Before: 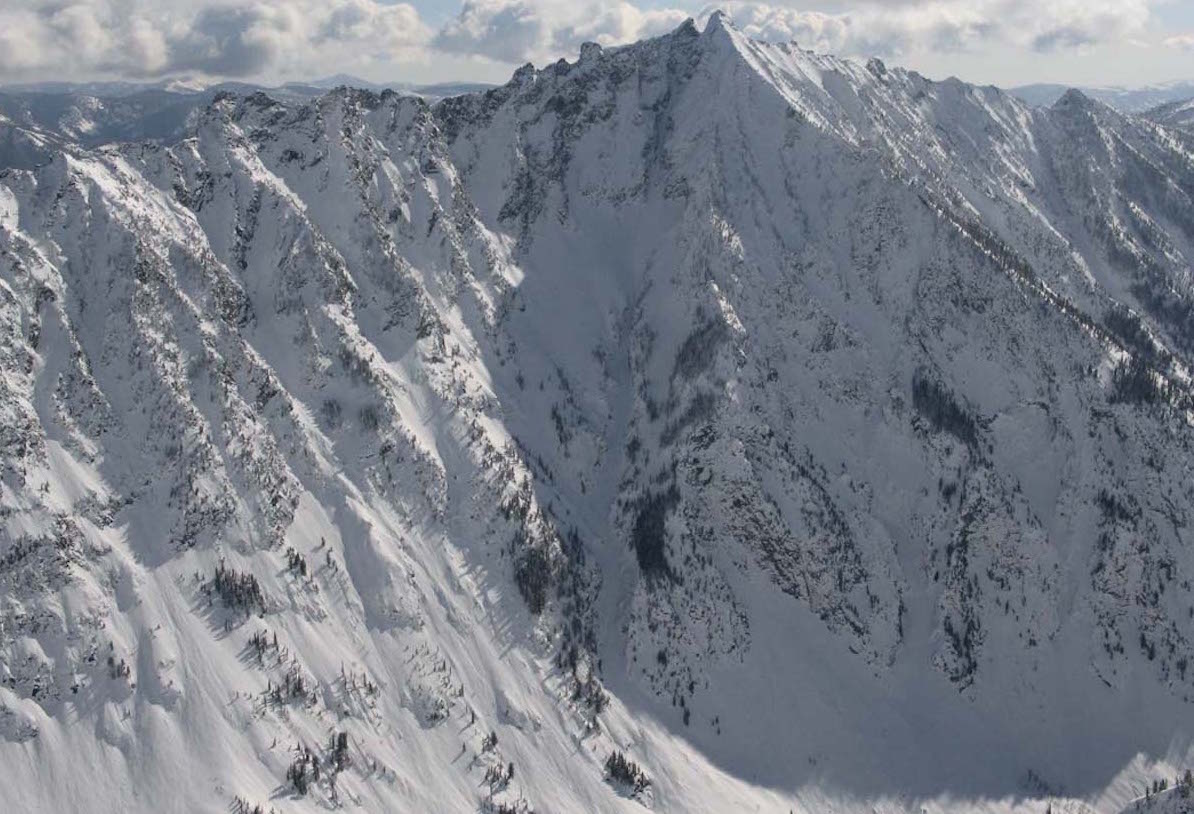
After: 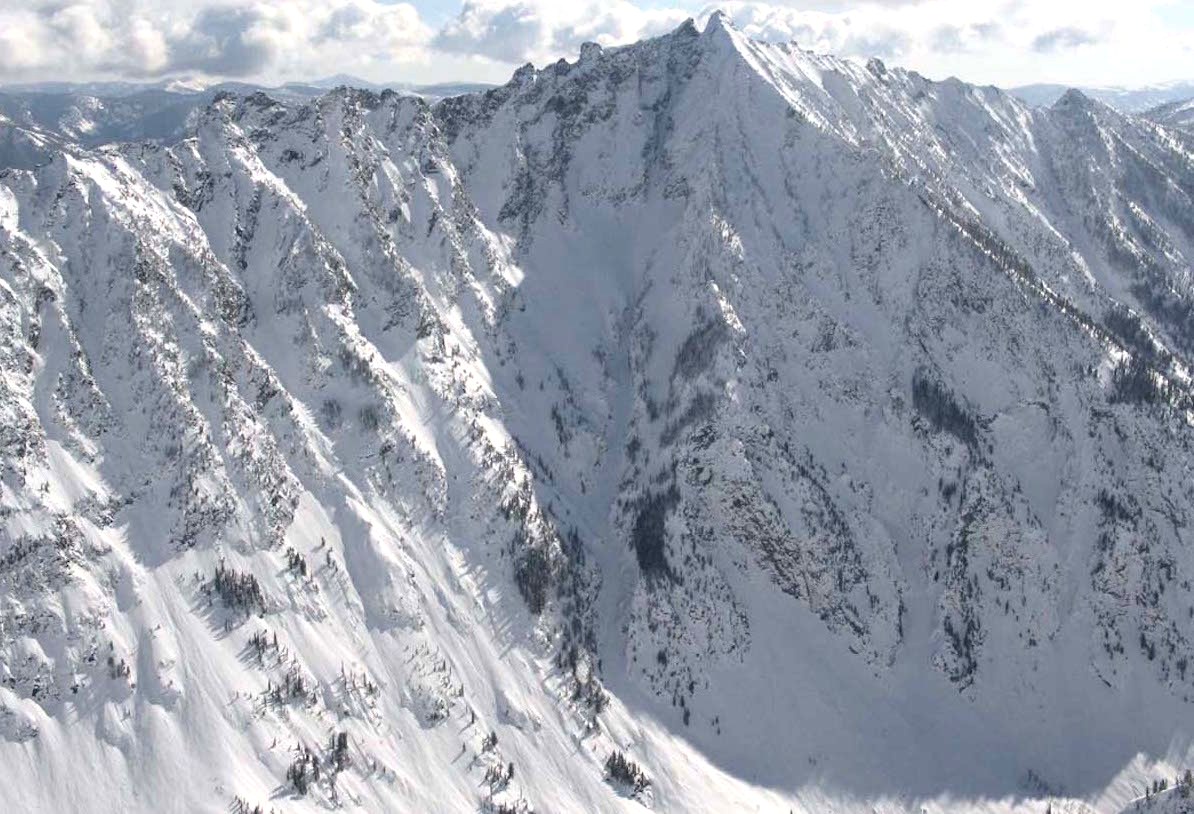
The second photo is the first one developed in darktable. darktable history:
exposure: black level correction 0, exposure 0.697 EV, compensate exposure bias true, compensate highlight preservation false
color zones: curves: ch1 [(0, 0.523) (0.143, 0.545) (0.286, 0.52) (0.429, 0.506) (0.571, 0.503) (0.714, 0.503) (0.857, 0.508) (1, 0.523)]
